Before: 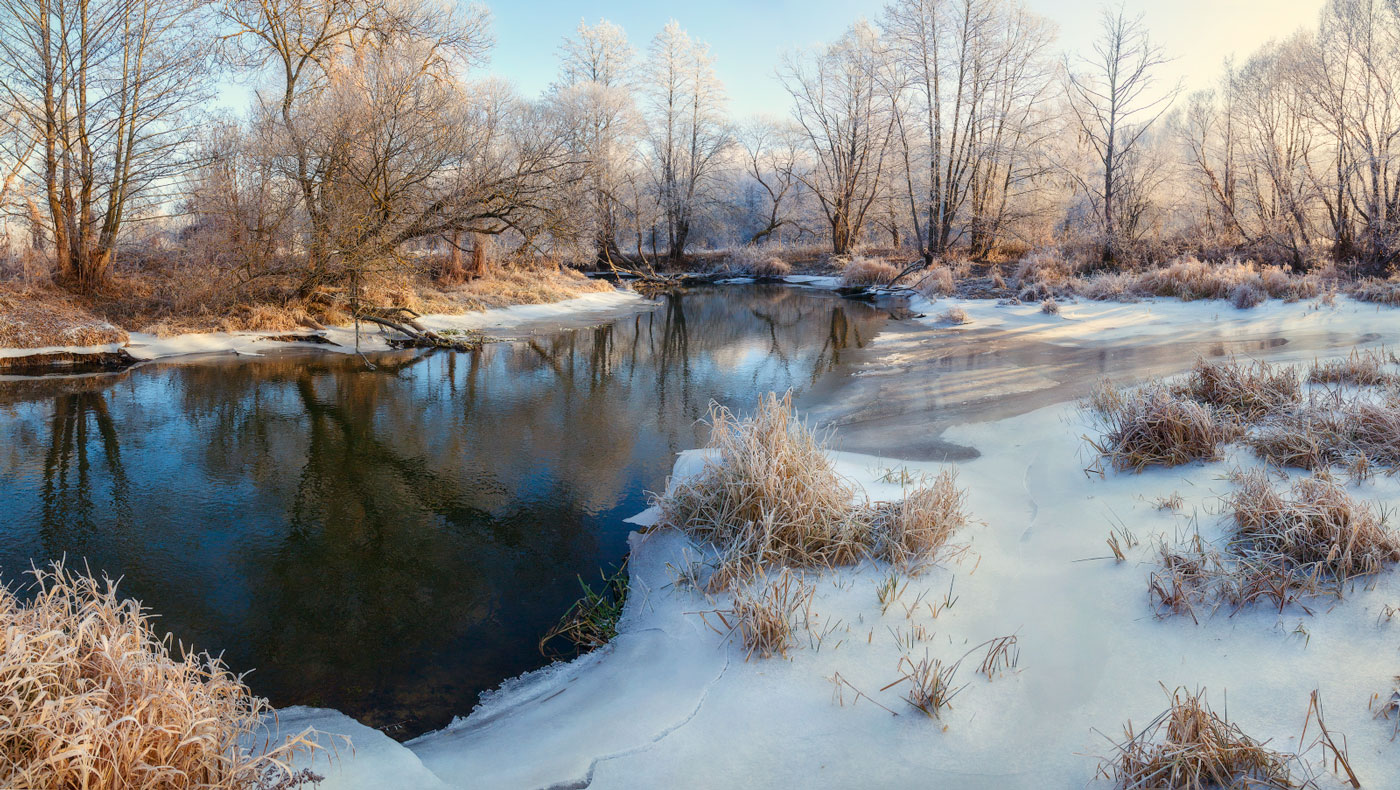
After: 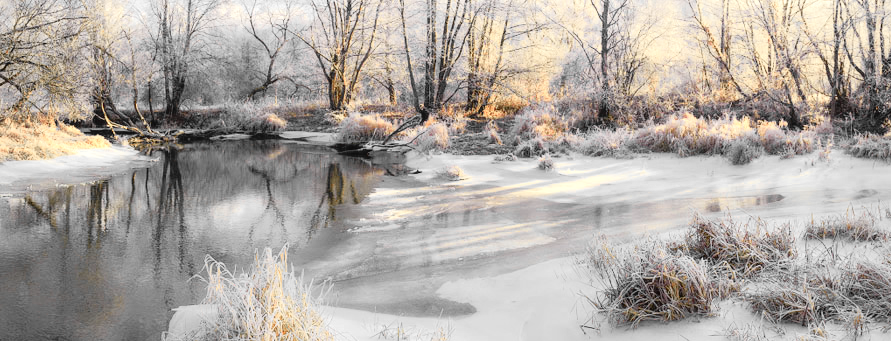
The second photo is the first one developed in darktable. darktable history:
vignetting: brightness -0.167
exposure: exposure 0.507 EV, compensate highlight preservation false
crop: left 36.005%, top 18.293%, right 0.31%, bottom 38.444%
tone curve: curves: ch0 [(0, 0.022) (0.114, 0.088) (0.282, 0.316) (0.446, 0.511) (0.613, 0.693) (0.786, 0.843) (0.999, 0.949)]; ch1 [(0, 0) (0.395, 0.343) (0.463, 0.427) (0.486, 0.474) (0.503, 0.5) (0.535, 0.522) (0.555, 0.546) (0.594, 0.614) (0.755, 0.793) (1, 1)]; ch2 [(0, 0) (0.369, 0.388) (0.449, 0.431) (0.501, 0.5) (0.528, 0.517) (0.561, 0.598) (0.697, 0.721) (1, 1)], color space Lab, independent channels, preserve colors none
color zones: curves: ch0 [(0, 0.447) (0.184, 0.543) (0.323, 0.476) (0.429, 0.445) (0.571, 0.443) (0.714, 0.451) (0.857, 0.452) (1, 0.447)]; ch1 [(0, 0.464) (0.176, 0.46) (0.287, 0.177) (0.429, 0.002) (0.571, 0) (0.714, 0) (0.857, 0) (1, 0.464)], mix 20%
tone equalizer: on, module defaults
